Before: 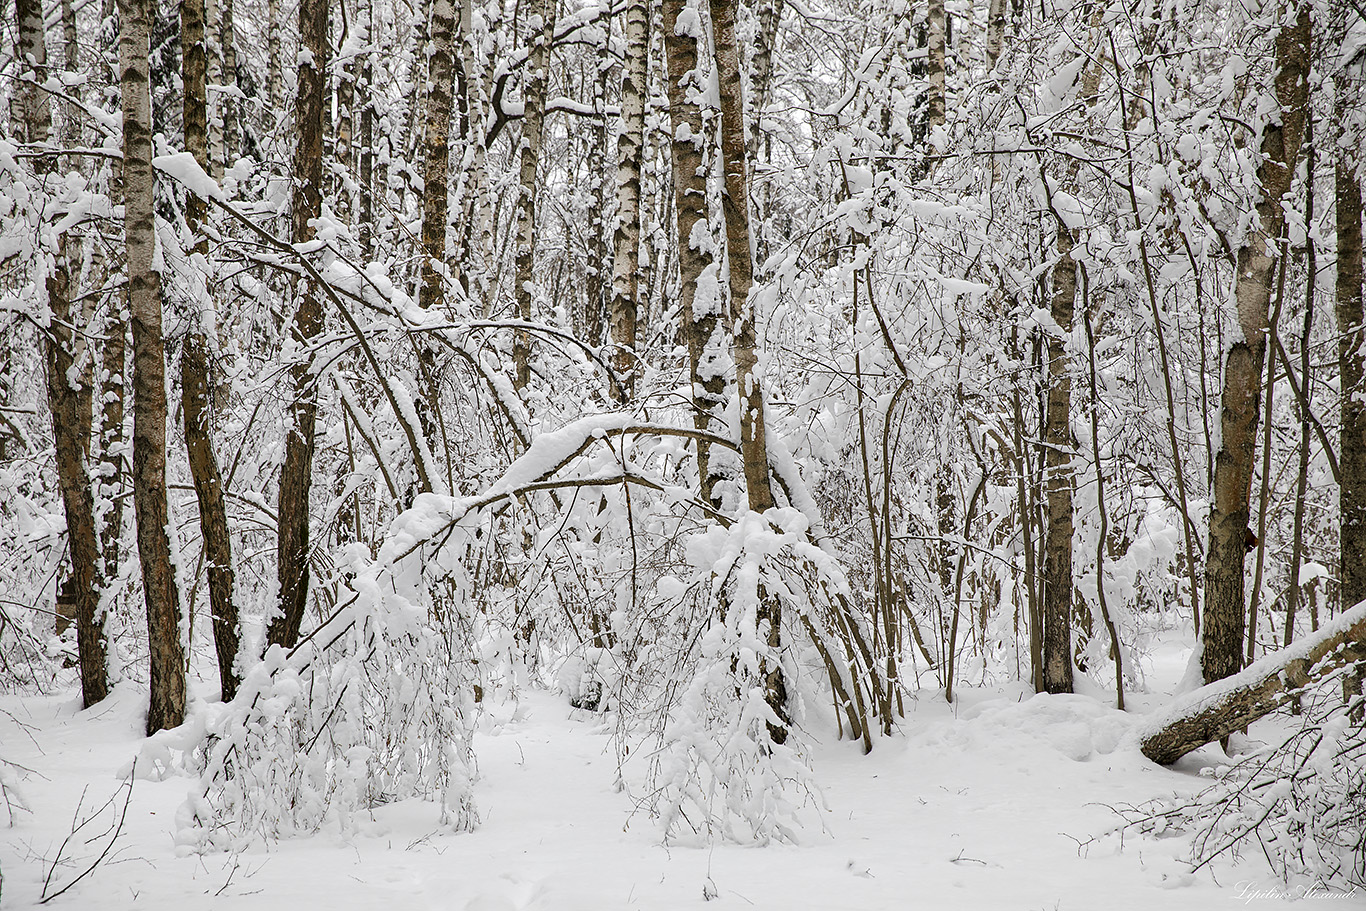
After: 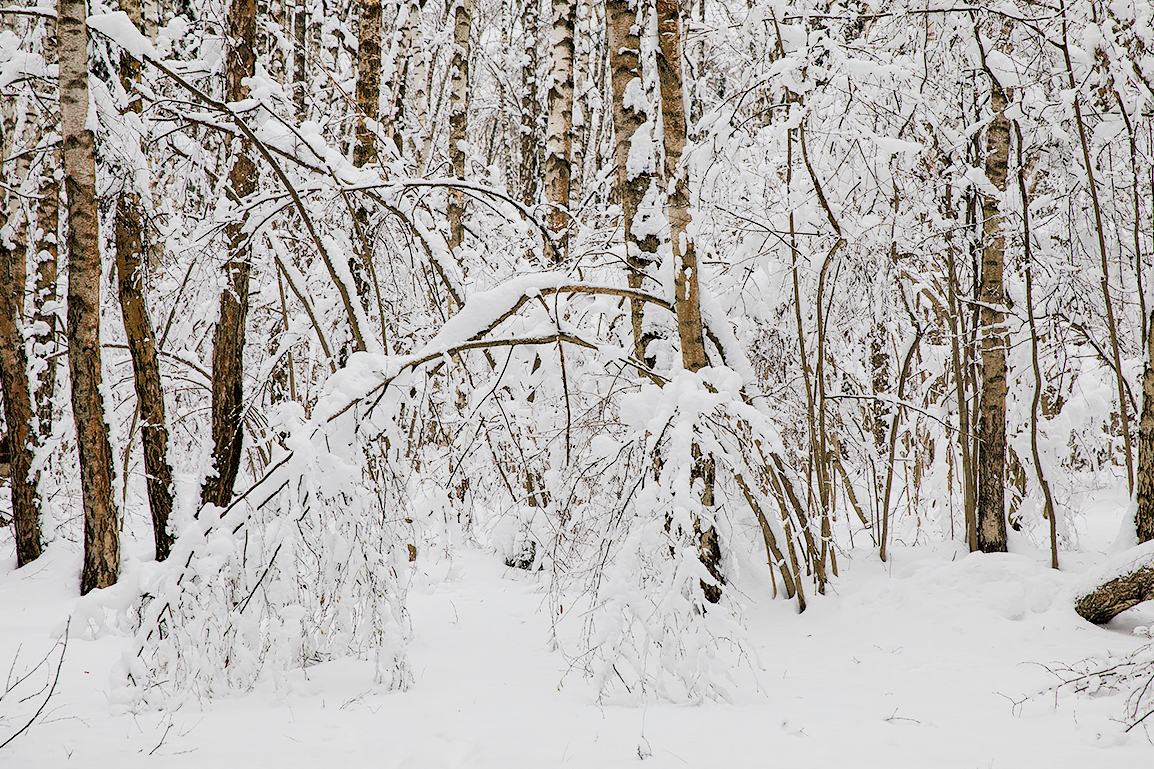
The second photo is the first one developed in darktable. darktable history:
exposure: exposure 0.77 EV, compensate highlight preservation false
crop and rotate: left 4.842%, top 15.51%, right 10.668%
filmic rgb: black relative exposure -7.65 EV, white relative exposure 4.56 EV, hardness 3.61
